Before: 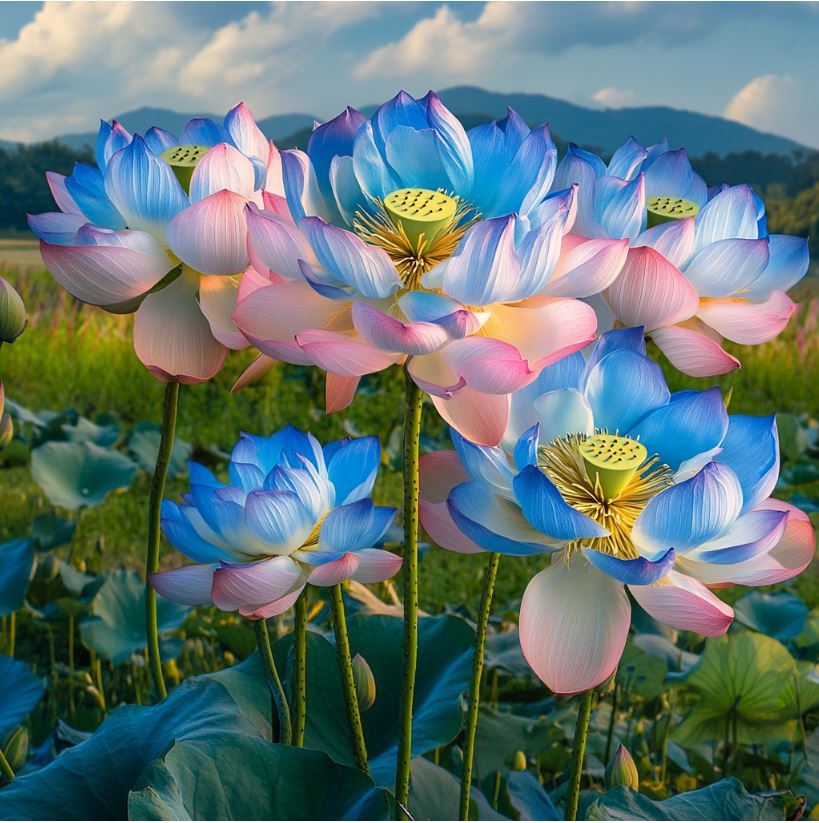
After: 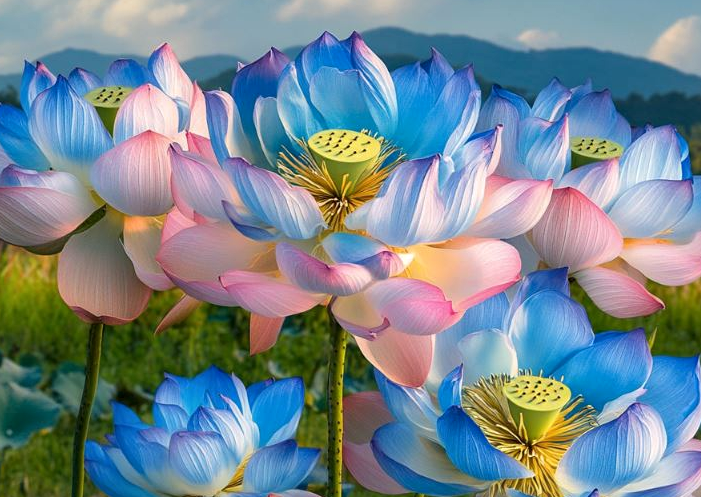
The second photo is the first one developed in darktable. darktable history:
local contrast: highlights 100%, shadows 100%, detail 120%, midtone range 0.2
crop and rotate: left 9.345%, top 7.22%, right 4.982%, bottom 32.331%
